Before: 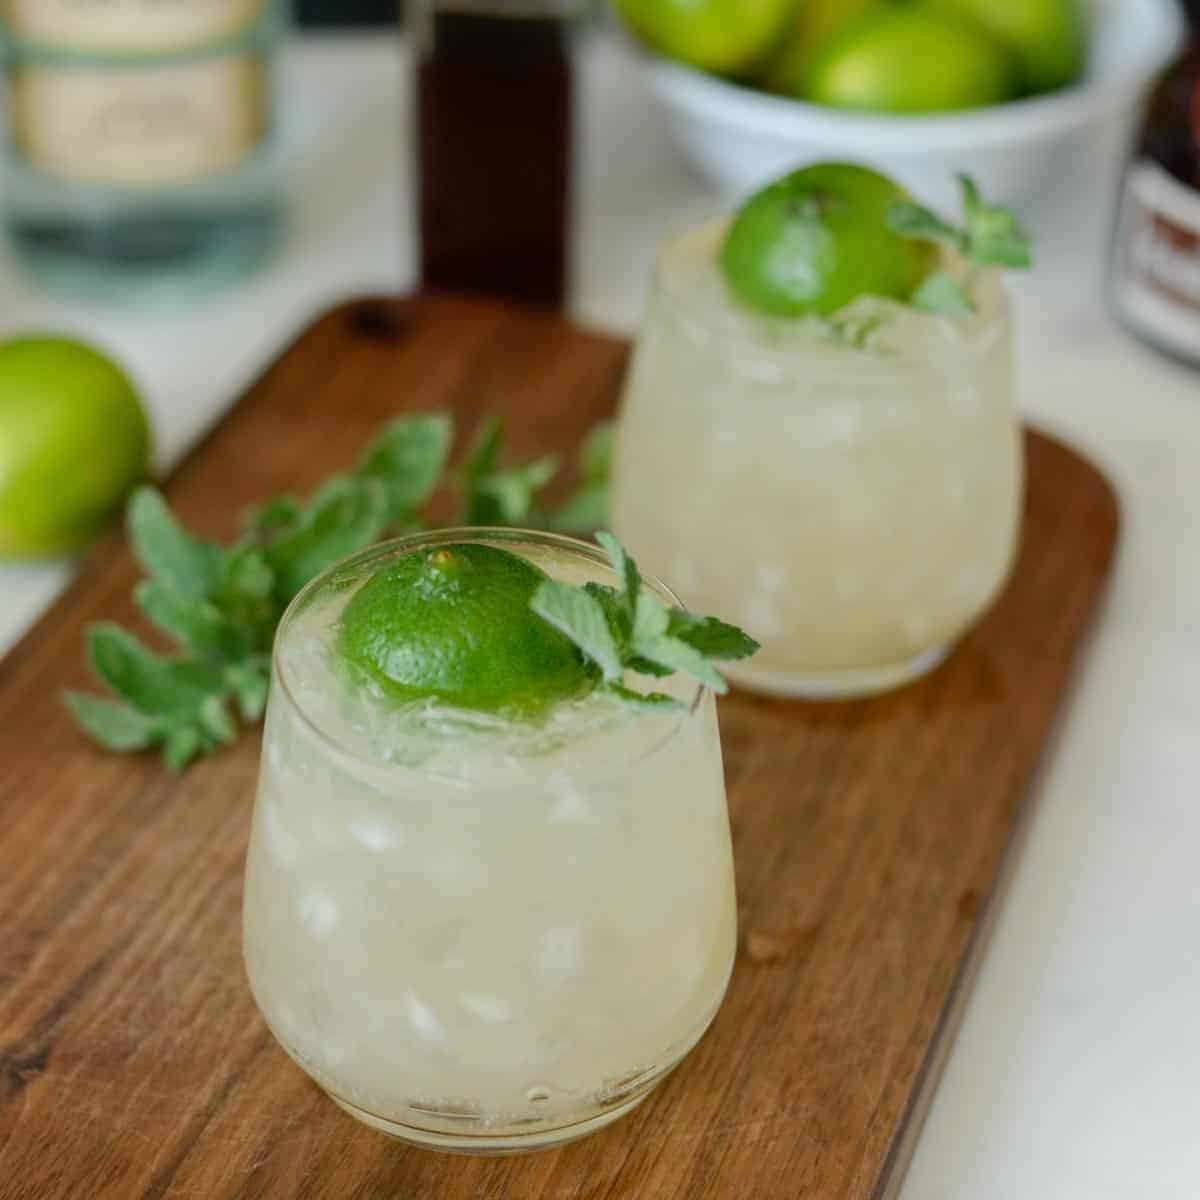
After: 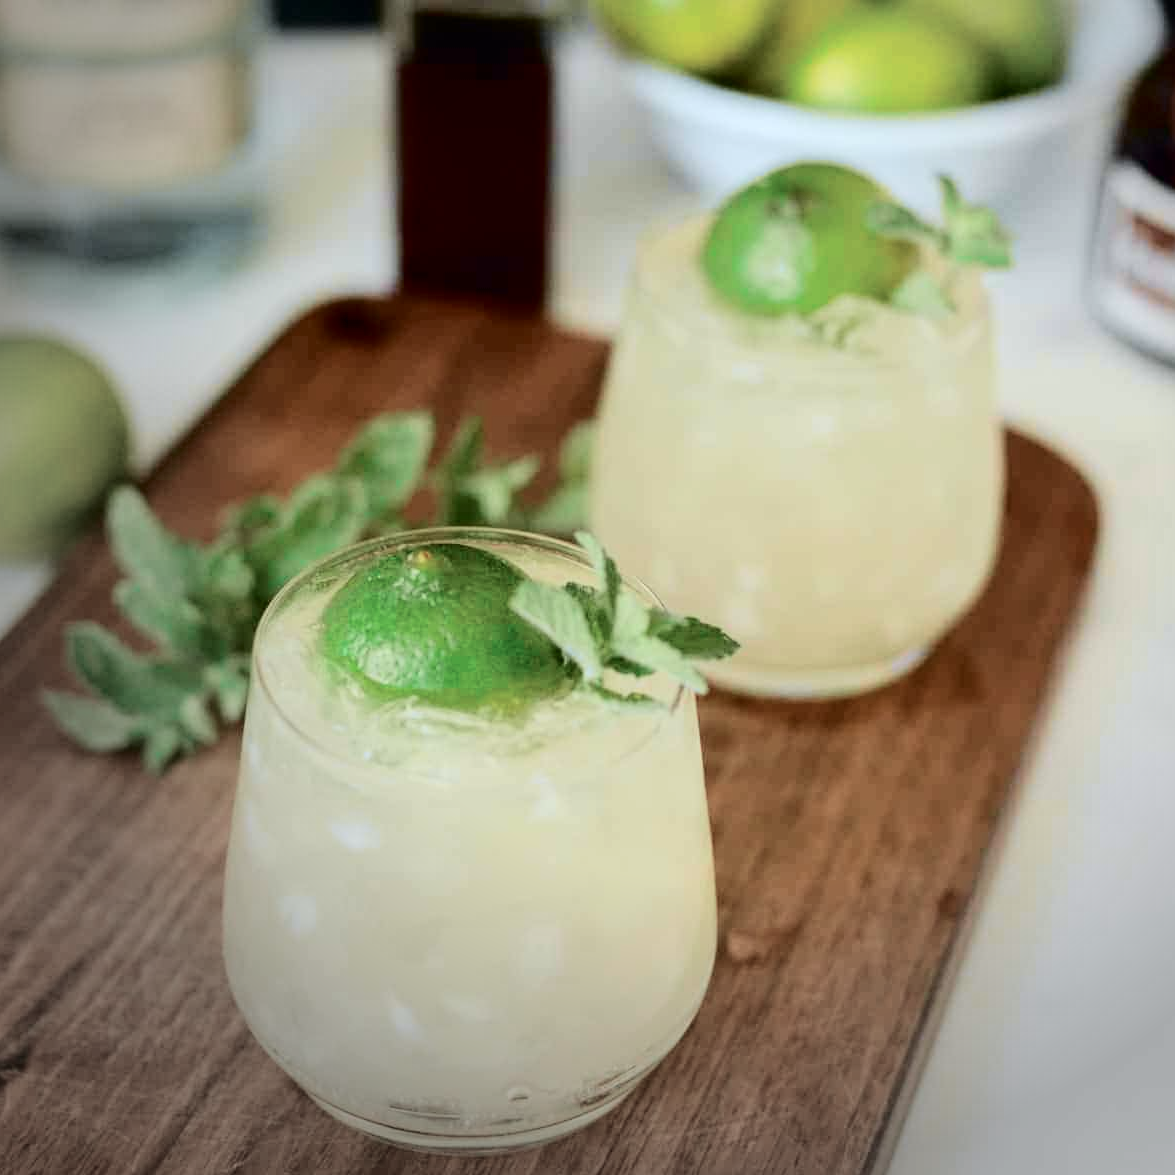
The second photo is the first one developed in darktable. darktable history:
vignetting: fall-off start 73.57%, center (0.22, -0.235)
exposure: exposure 0.197 EV, compensate highlight preservation false
levels: levels [0, 0.48, 0.961]
crop: left 1.743%, right 0.268%, bottom 2.011%
tone curve: curves: ch0 [(0, 0) (0.049, 0.01) (0.154, 0.081) (0.491, 0.56) (0.739, 0.794) (0.992, 0.937)]; ch1 [(0, 0) (0.172, 0.123) (0.317, 0.272) (0.401, 0.422) (0.499, 0.497) (0.531, 0.54) (0.615, 0.603) (0.741, 0.783) (1, 1)]; ch2 [(0, 0) (0.411, 0.424) (0.462, 0.464) (0.502, 0.489) (0.544, 0.551) (0.686, 0.638) (1, 1)], color space Lab, independent channels, preserve colors none
